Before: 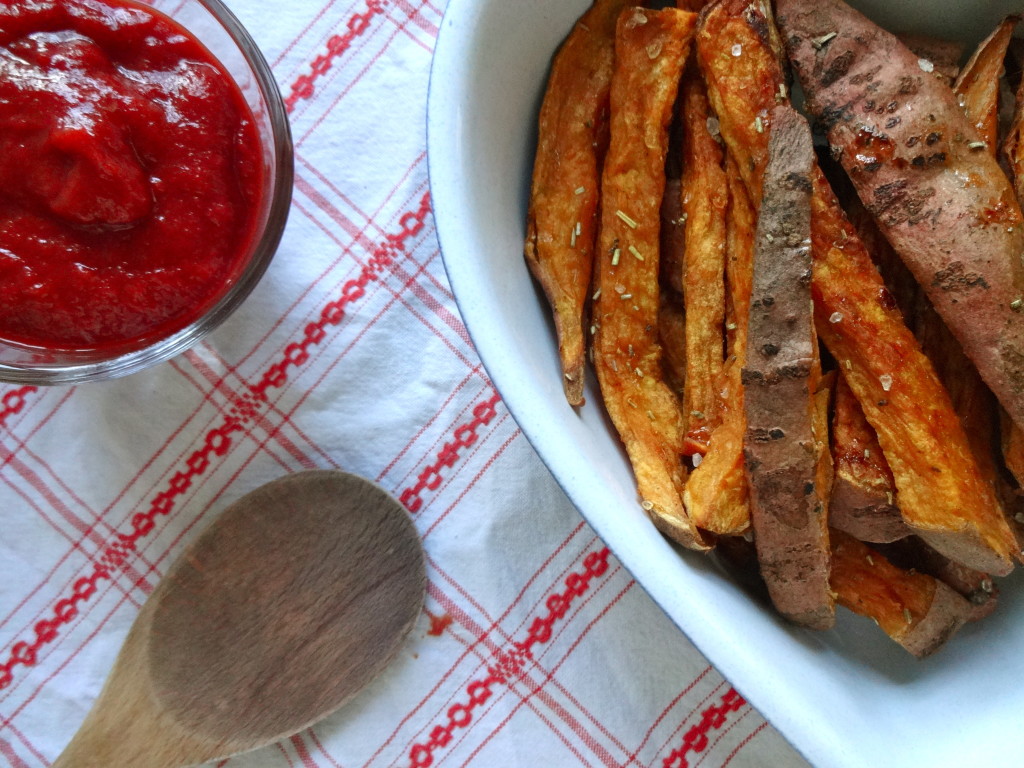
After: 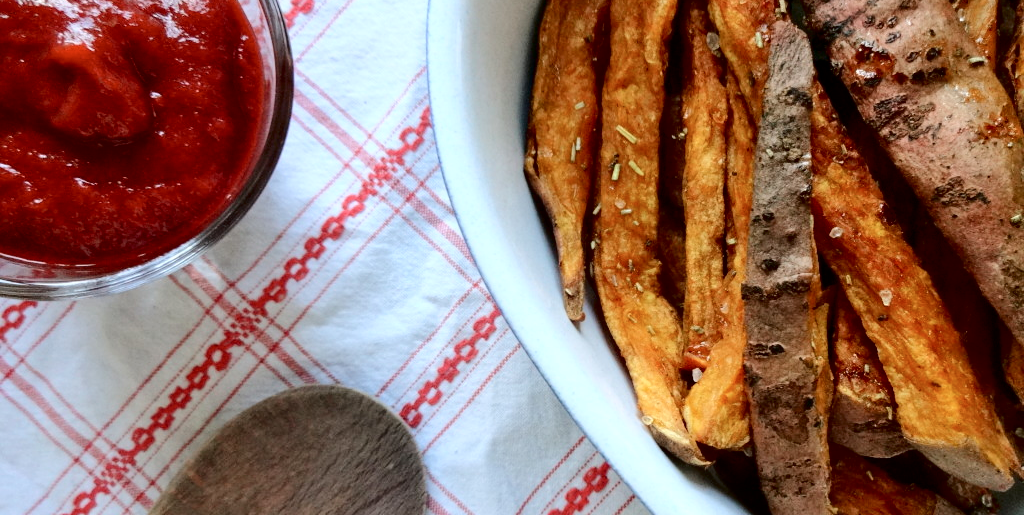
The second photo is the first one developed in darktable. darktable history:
tone curve: curves: ch0 [(0, 0) (0.003, 0) (0.011, 0.001) (0.025, 0.003) (0.044, 0.005) (0.069, 0.012) (0.1, 0.023) (0.136, 0.039) (0.177, 0.088) (0.224, 0.15) (0.277, 0.24) (0.335, 0.337) (0.399, 0.437) (0.468, 0.535) (0.543, 0.629) (0.623, 0.71) (0.709, 0.782) (0.801, 0.856) (0.898, 0.94) (1, 1)], color space Lab, independent channels, preserve colors none
crop: top 11.142%, bottom 21.778%
